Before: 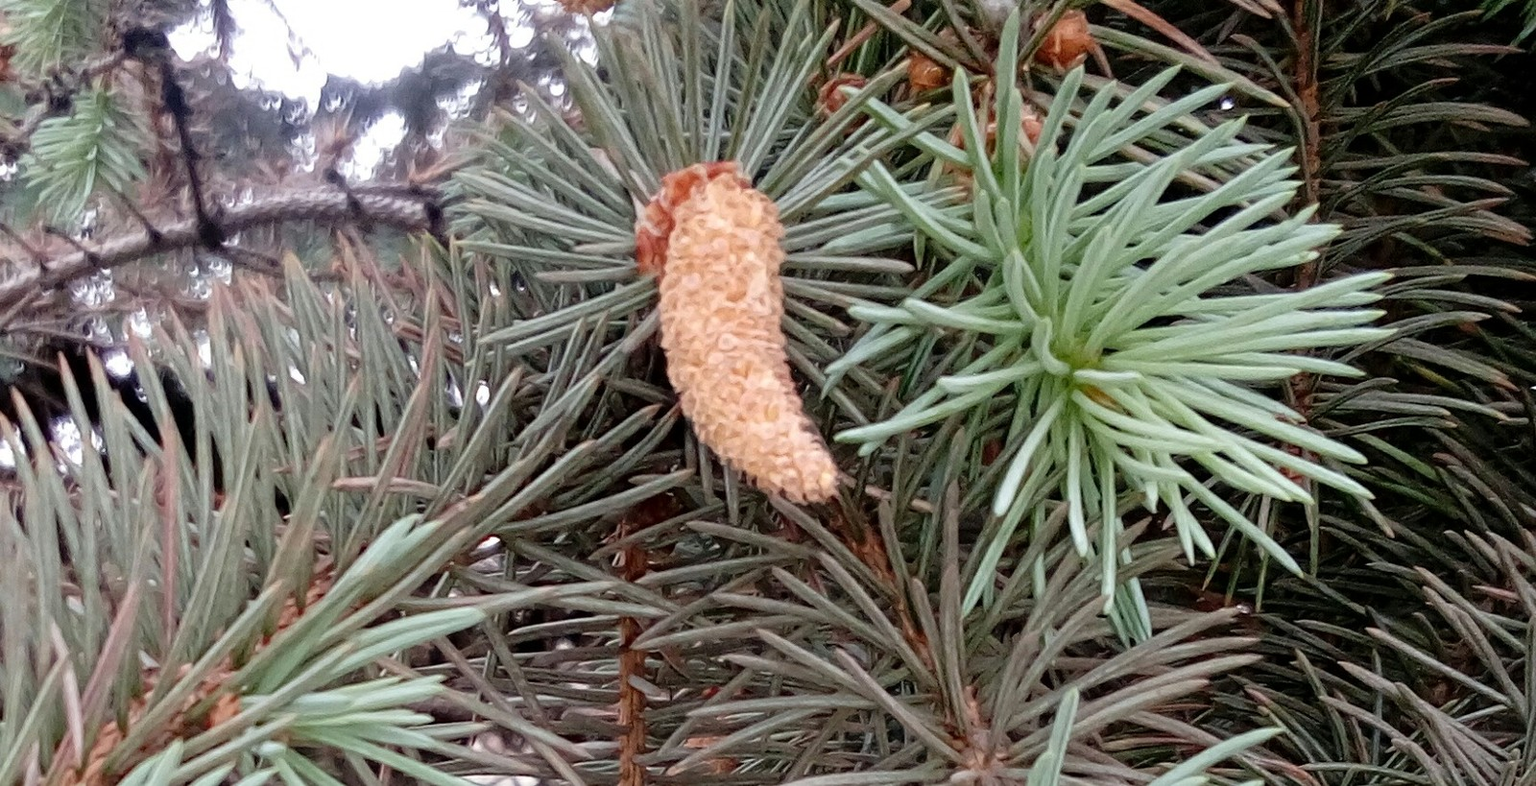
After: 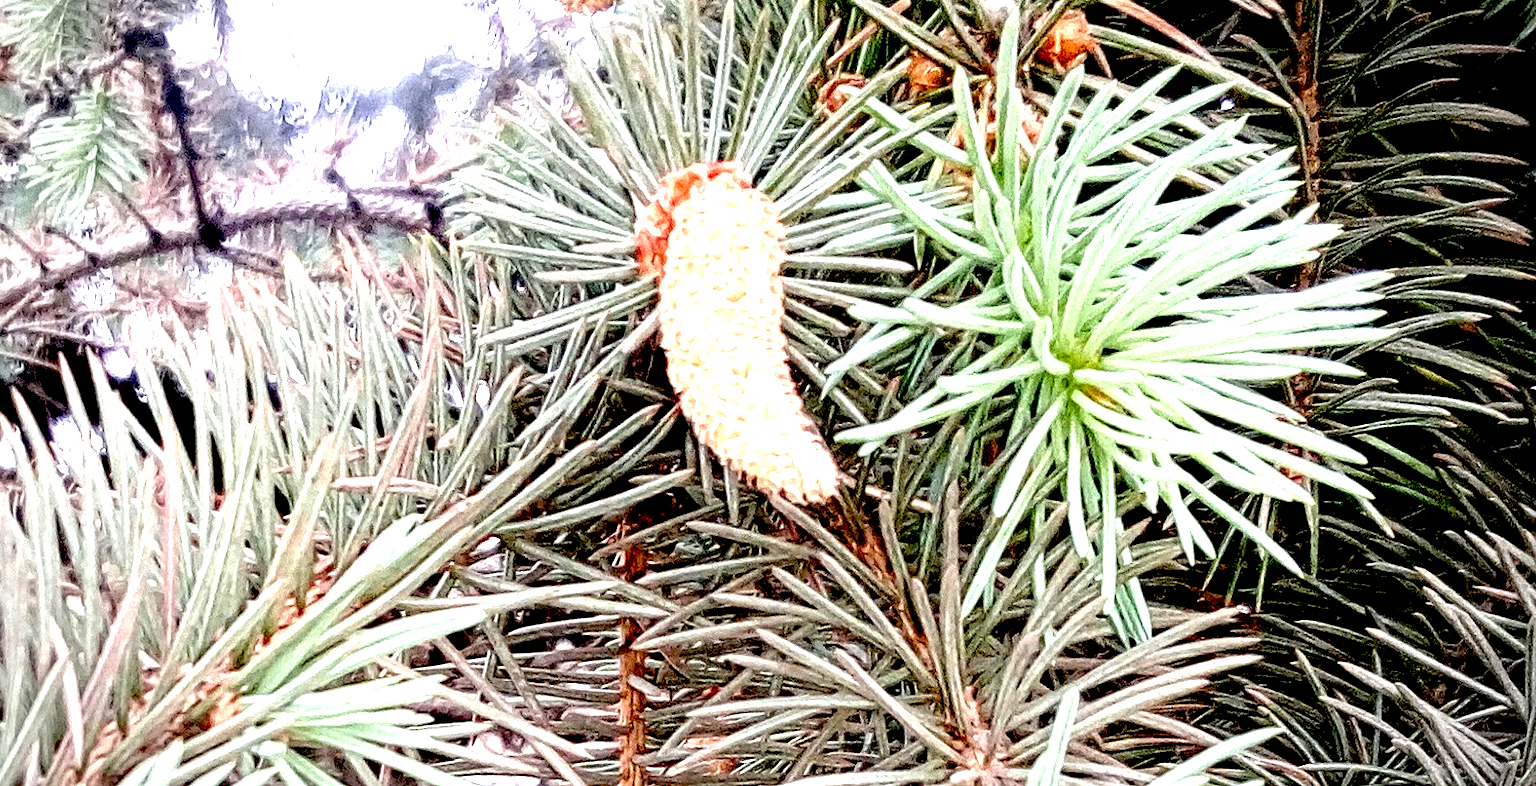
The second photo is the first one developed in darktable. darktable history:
contrast equalizer: y [[0.5, 0.5, 0.5, 0.539, 0.64, 0.611], [0.5 ×6], [0.5 ×6], [0 ×6], [0 ×6]]
vignetting: fall-off start 79.32%, width/height ratio 1.326
exposure: black level correction 0.016, exposure 1.785 EV, compensate exposure bias true, compensate highlight preservation false
